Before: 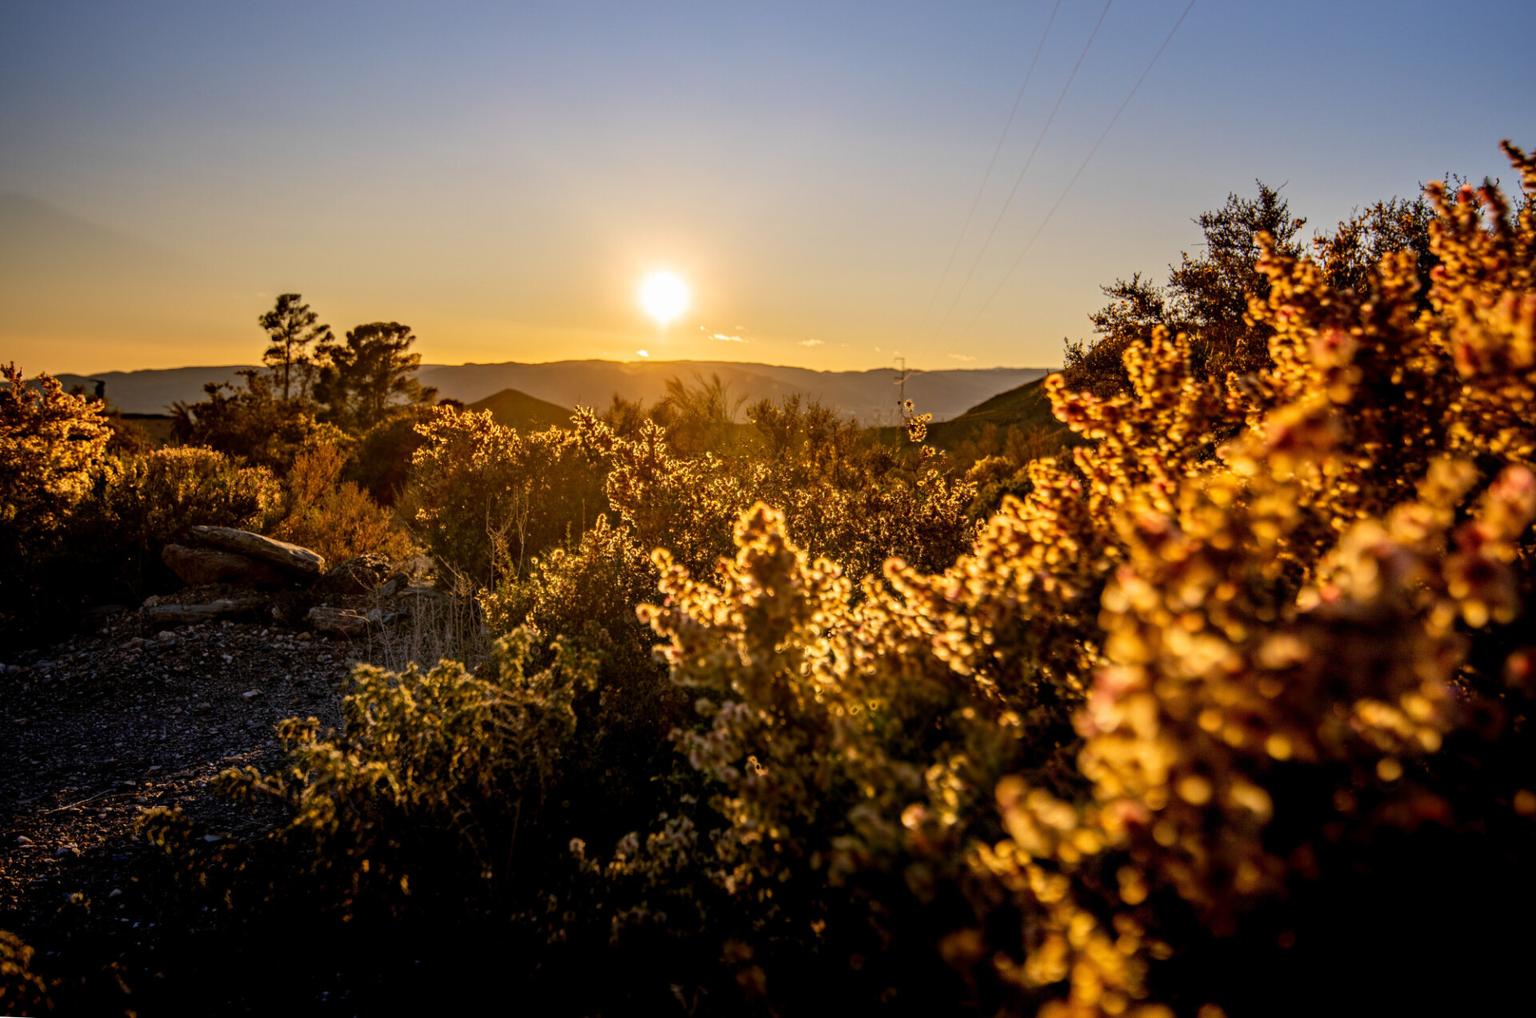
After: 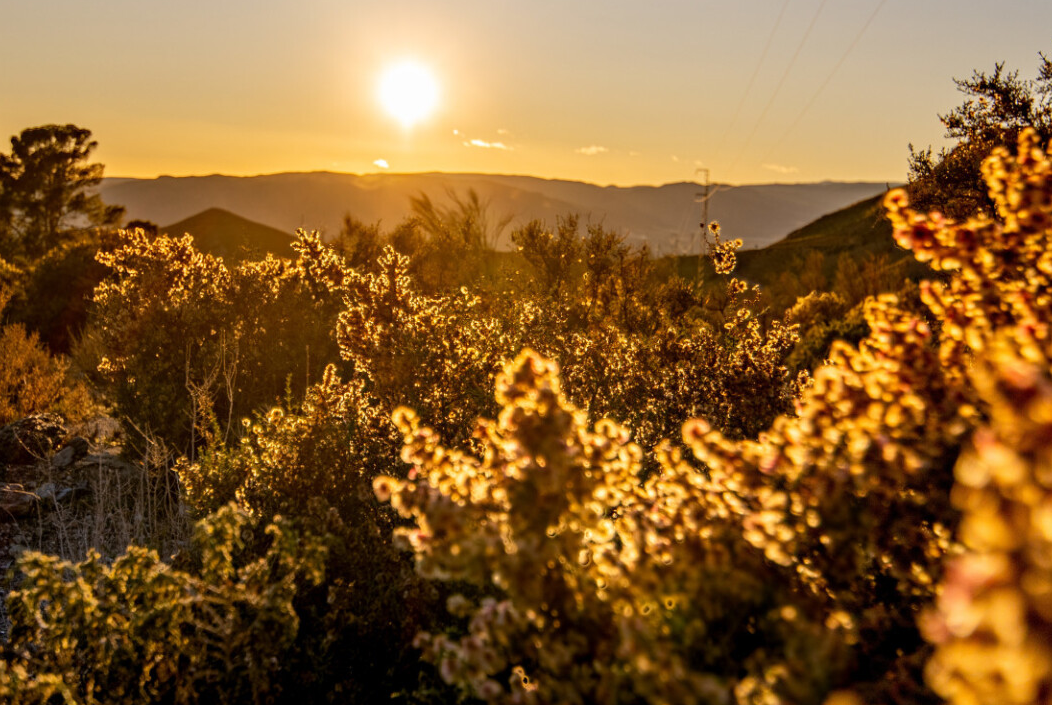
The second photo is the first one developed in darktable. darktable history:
crop and rotate: left 21.987%, top 21.943%, right 23.178%, bottom 22.613%
